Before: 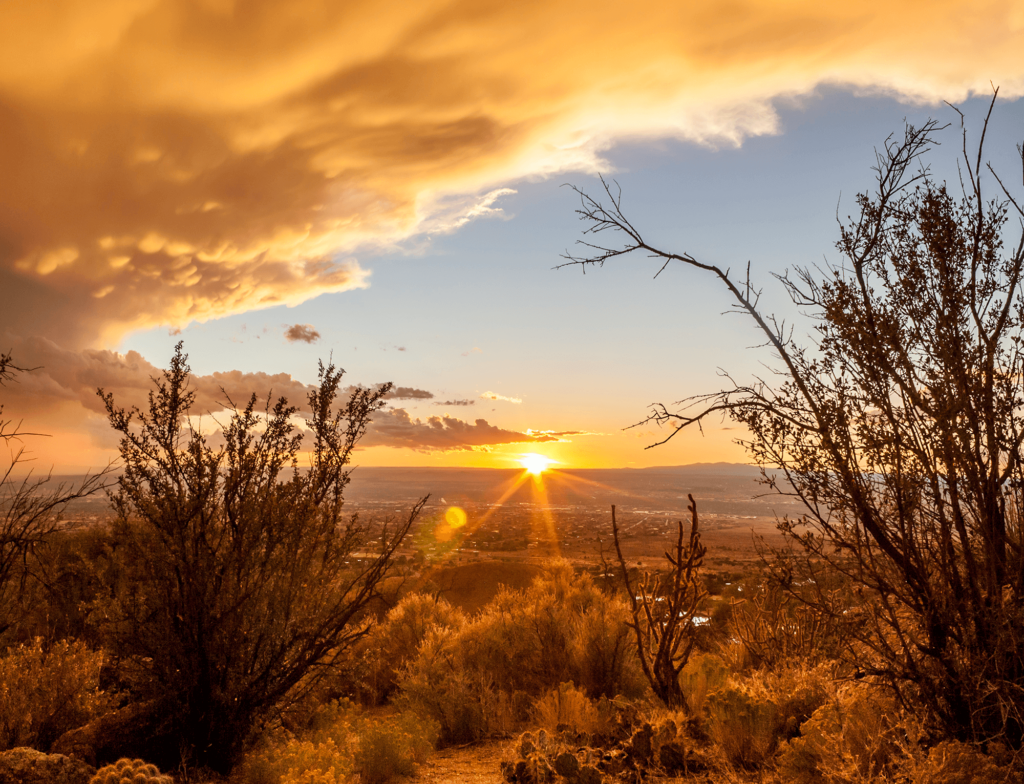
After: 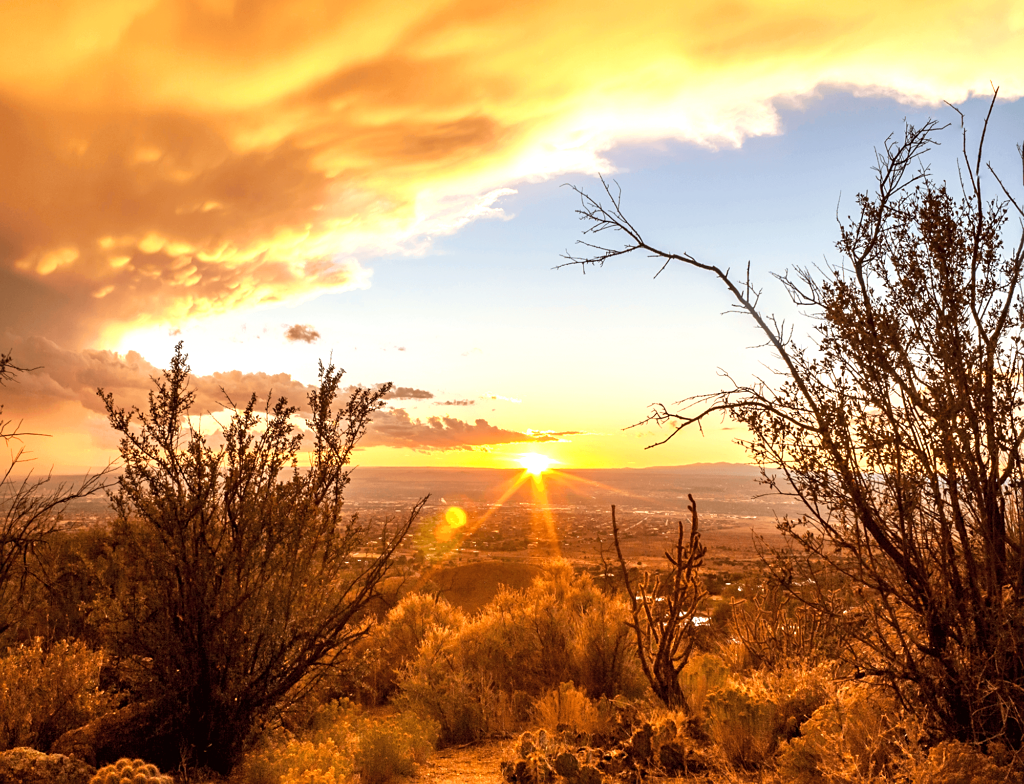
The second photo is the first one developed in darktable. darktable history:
exposure: black level correction 0, exposure 0.7 EV, compensate exposure bias true, compensate highlight preservation false
velvia: on, module defaults
sharpen: amount 0.2
